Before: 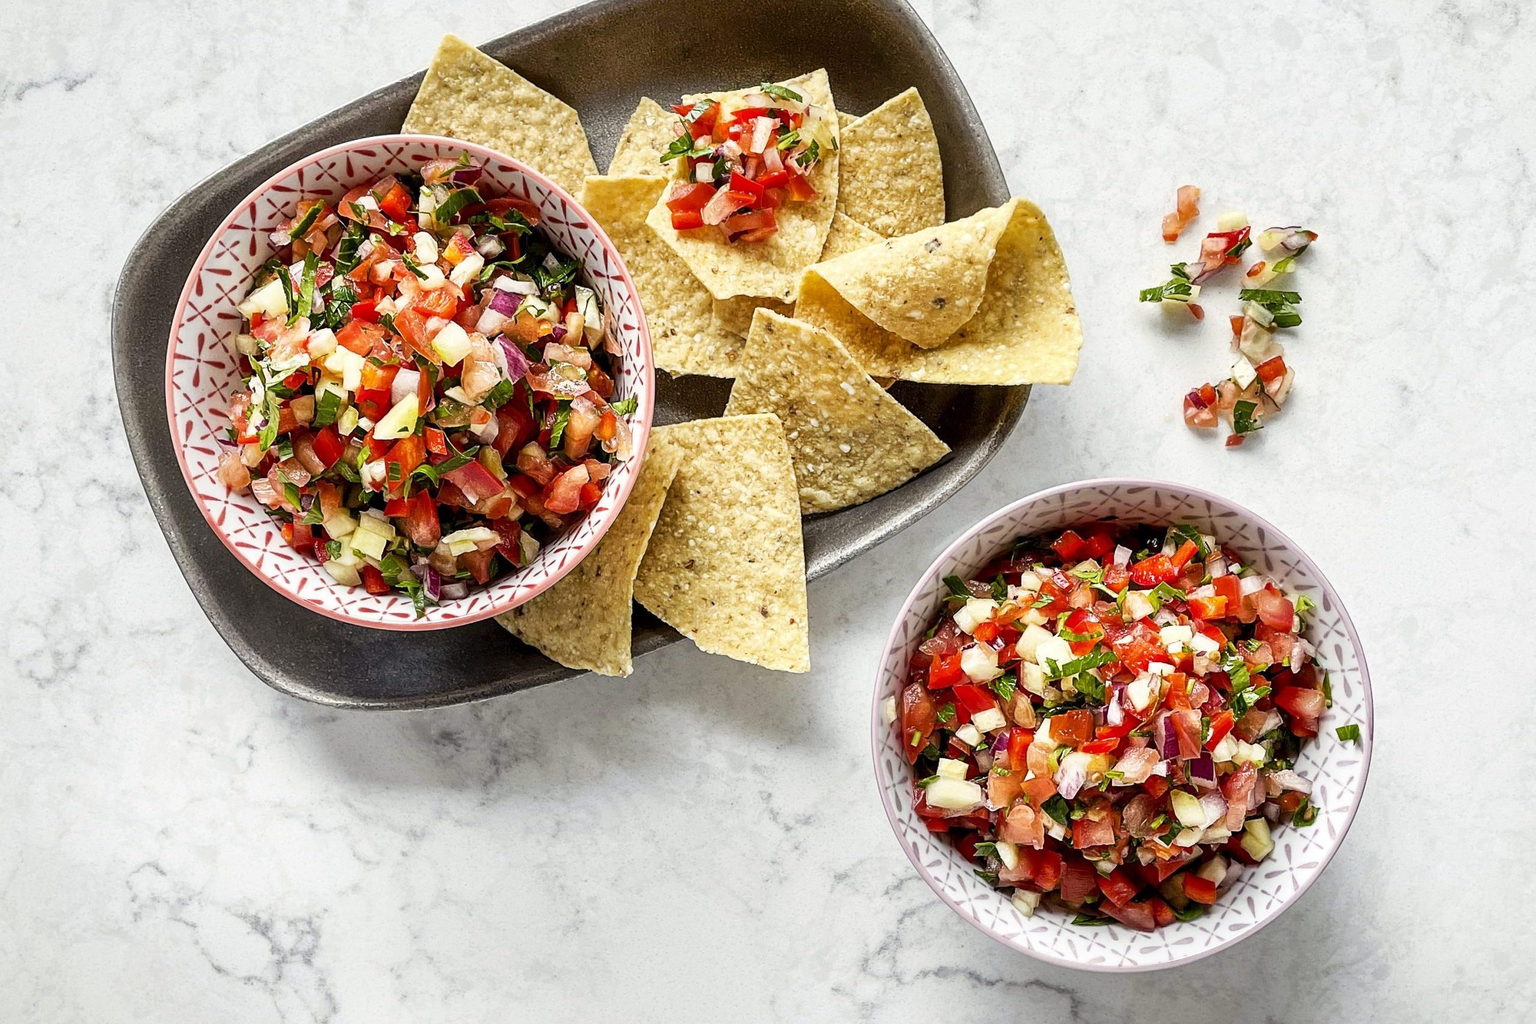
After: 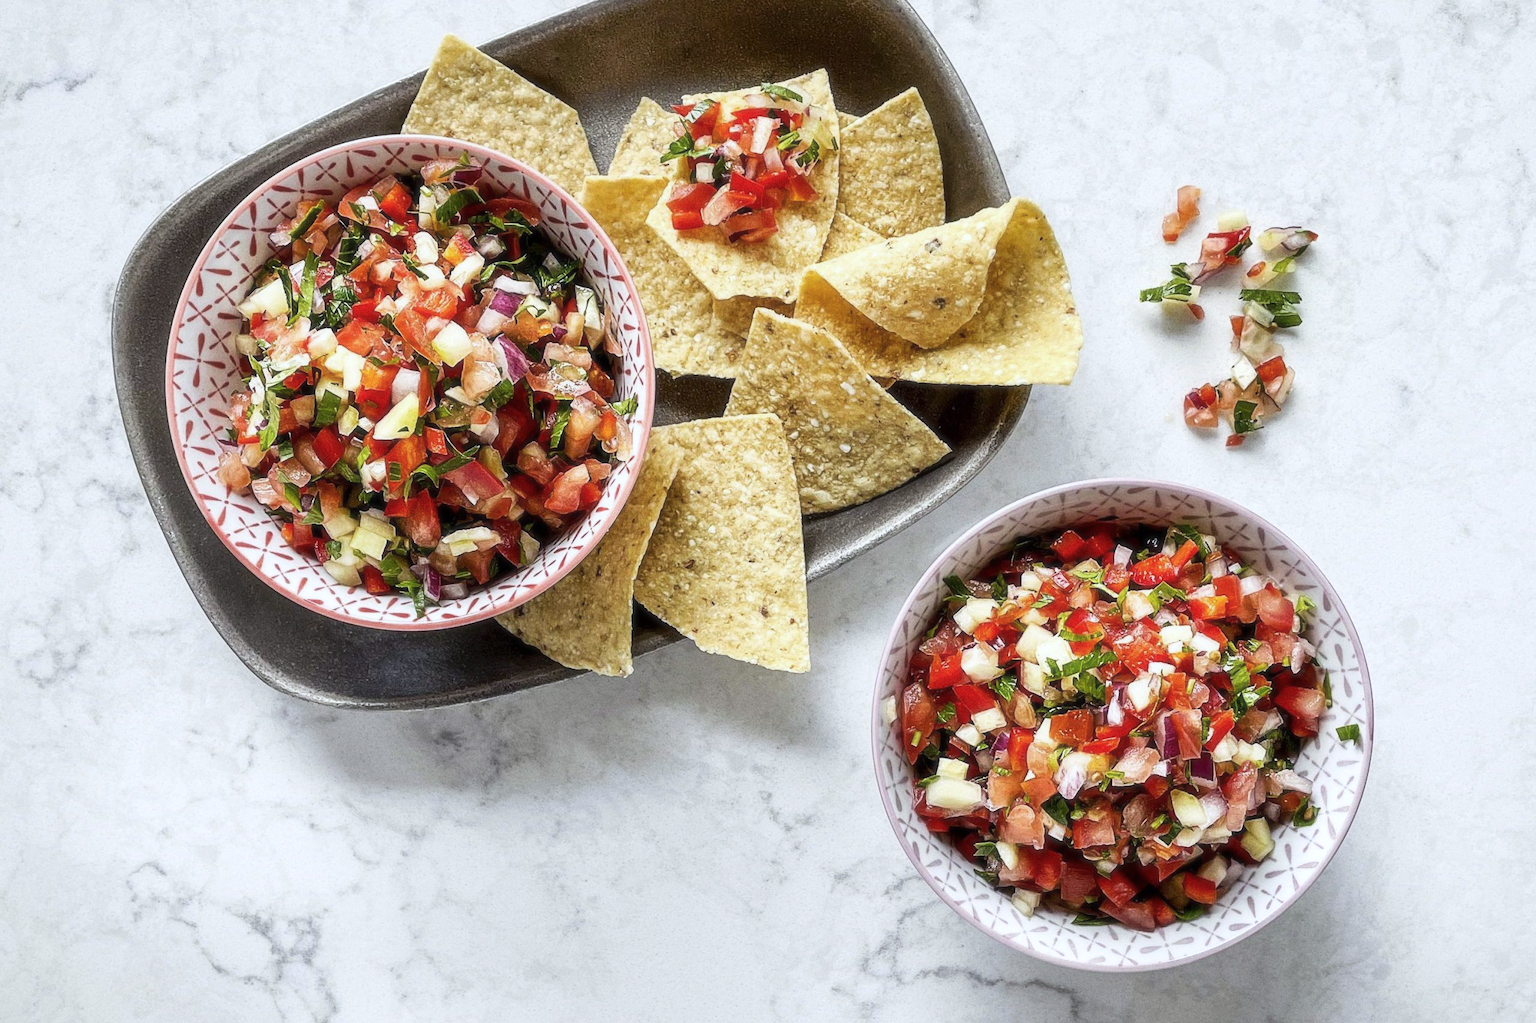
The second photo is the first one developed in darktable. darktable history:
soften: size 10%, saturation 50%, brightness 0.2 EV, mix 10%
white balance: red 0.974, blue 1.044
grain: coarseness 7.08 ISO, strength 21.67%, mid-tones bias 59.58%
